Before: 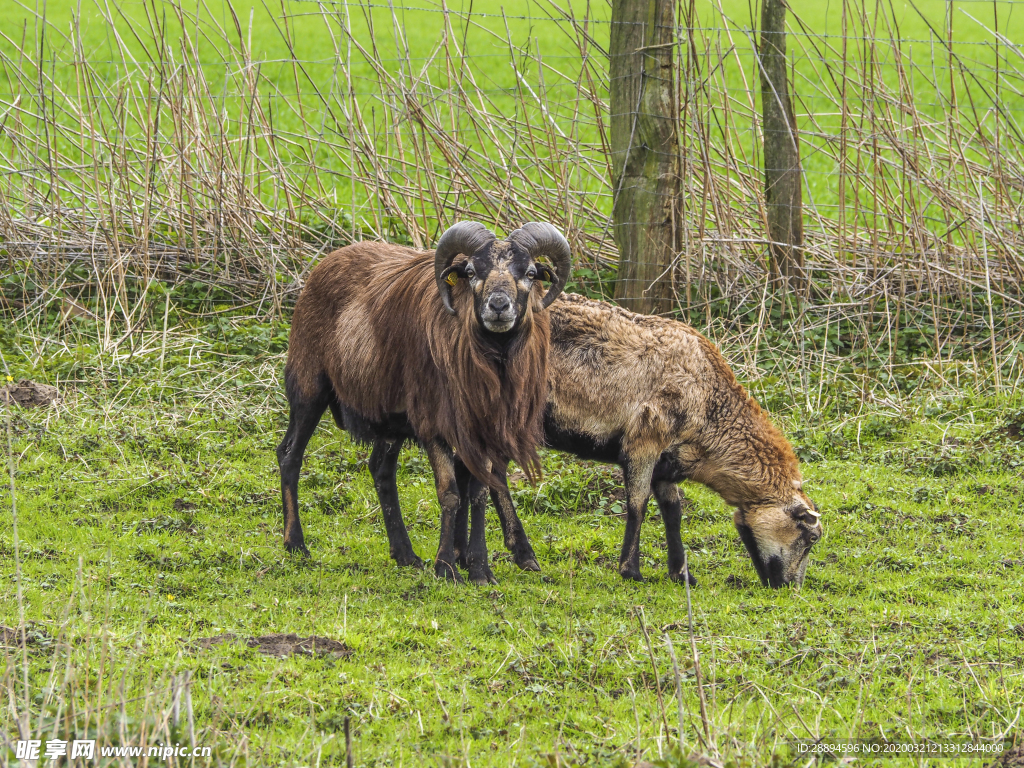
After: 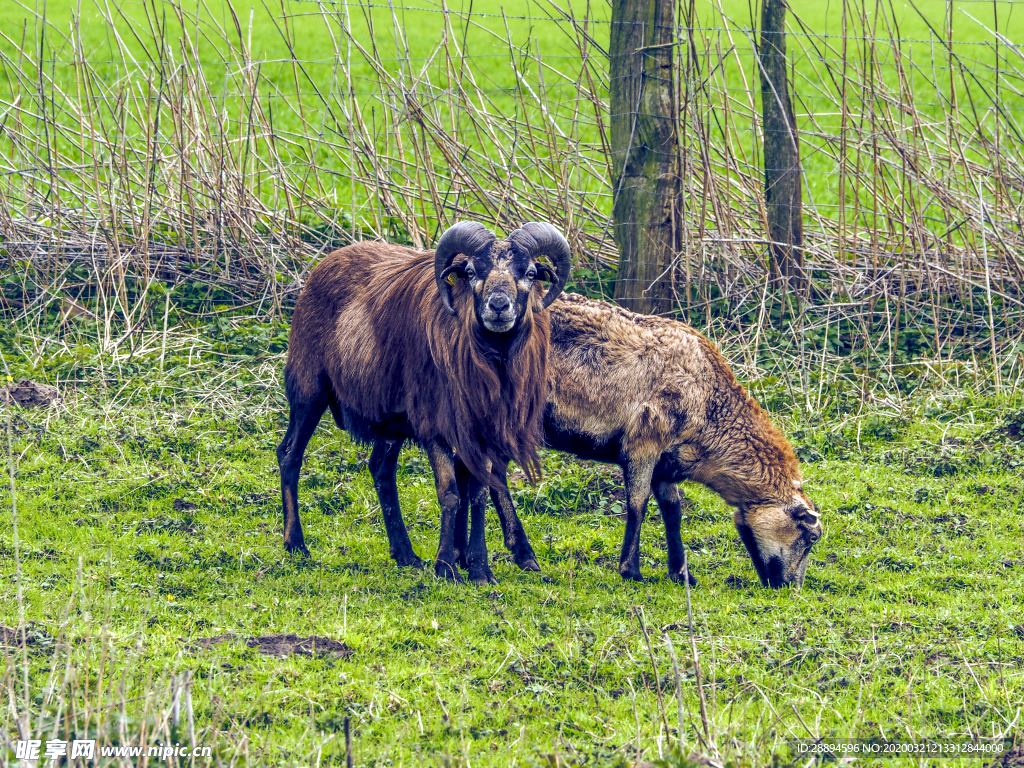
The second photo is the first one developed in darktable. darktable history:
local contrast: highlights 100%, shadows 100%, detail 120%, midtone range 0.2
color balance rgb: shadows lift › luminance -41.13%, shadows lift › chroma 14.13%, shadows lift › hue 260°, power › luminance -3.76%, power › chroma 0.56%, power › hue 40.37°, highlights gain › luminance 16.81%, highlights gain › chroma 2.94%, highlights gain › hue 260°, global offset › luminance -0.29%, global offset › chroma 0.31%, global offset › hue 260°, perceptual saturation grading › global saturation 20%, perceptual saturation grading › highlights -13.92%, perceptual saturation grading › shadows 50%
